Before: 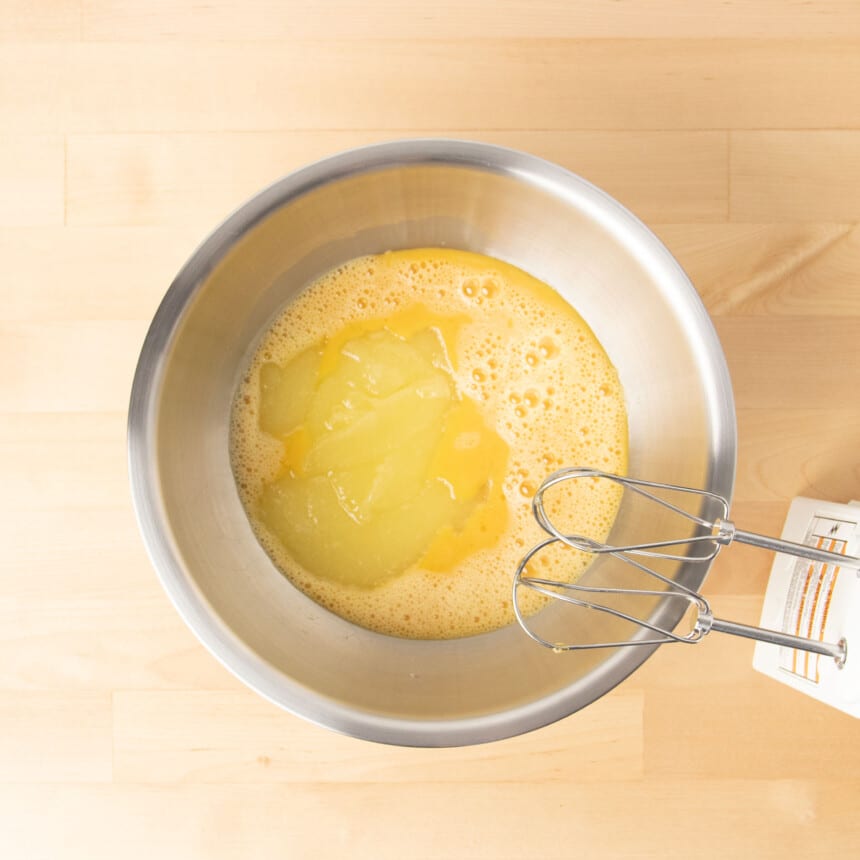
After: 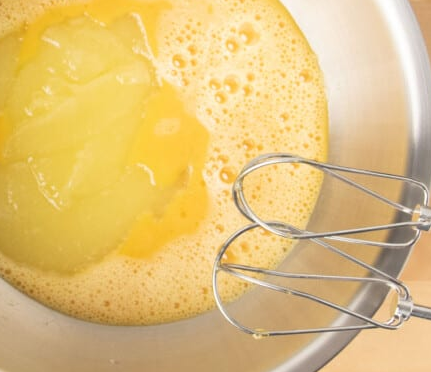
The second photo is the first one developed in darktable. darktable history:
crop: left 34.936%, top 36.59%, right 14.894%, bottom 20.065%
